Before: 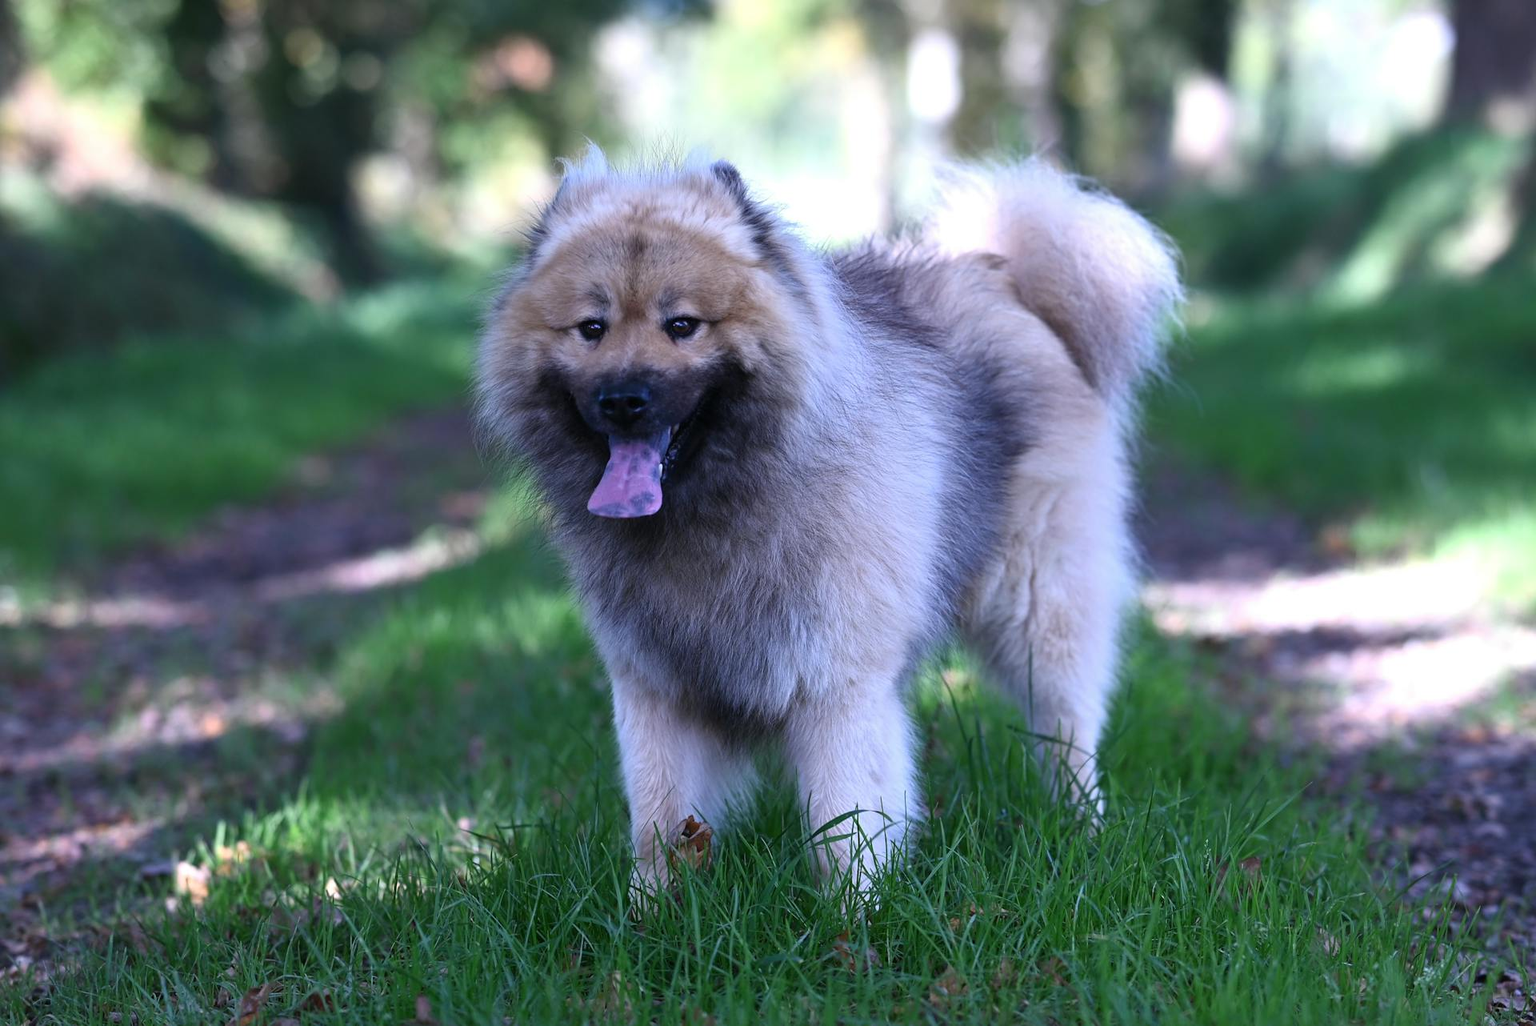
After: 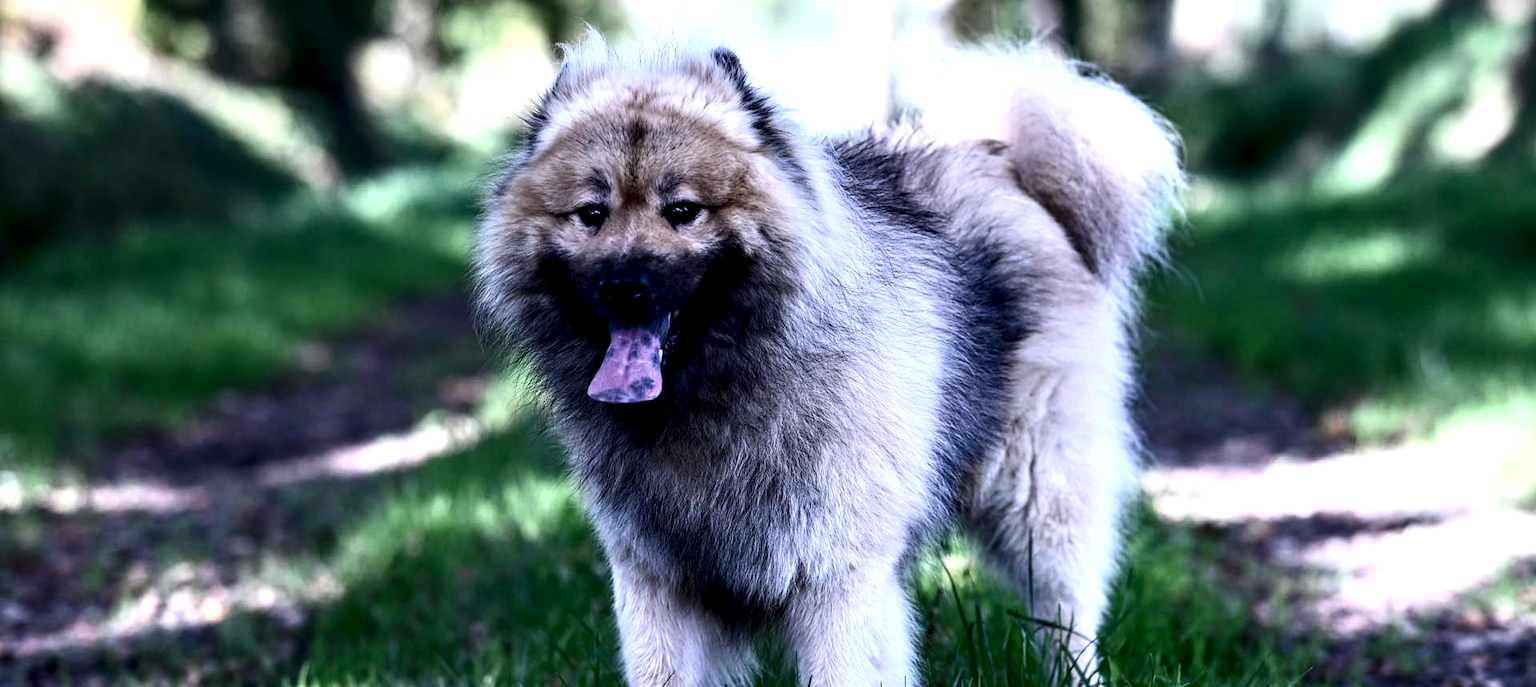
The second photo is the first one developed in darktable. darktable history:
contrast brightness saturation: contrast 0.289
local contrast: highlights 64%, shadows 54%, detail 169%, midtone range 0.51
crop: top 11.167%, bottom 21.751%
